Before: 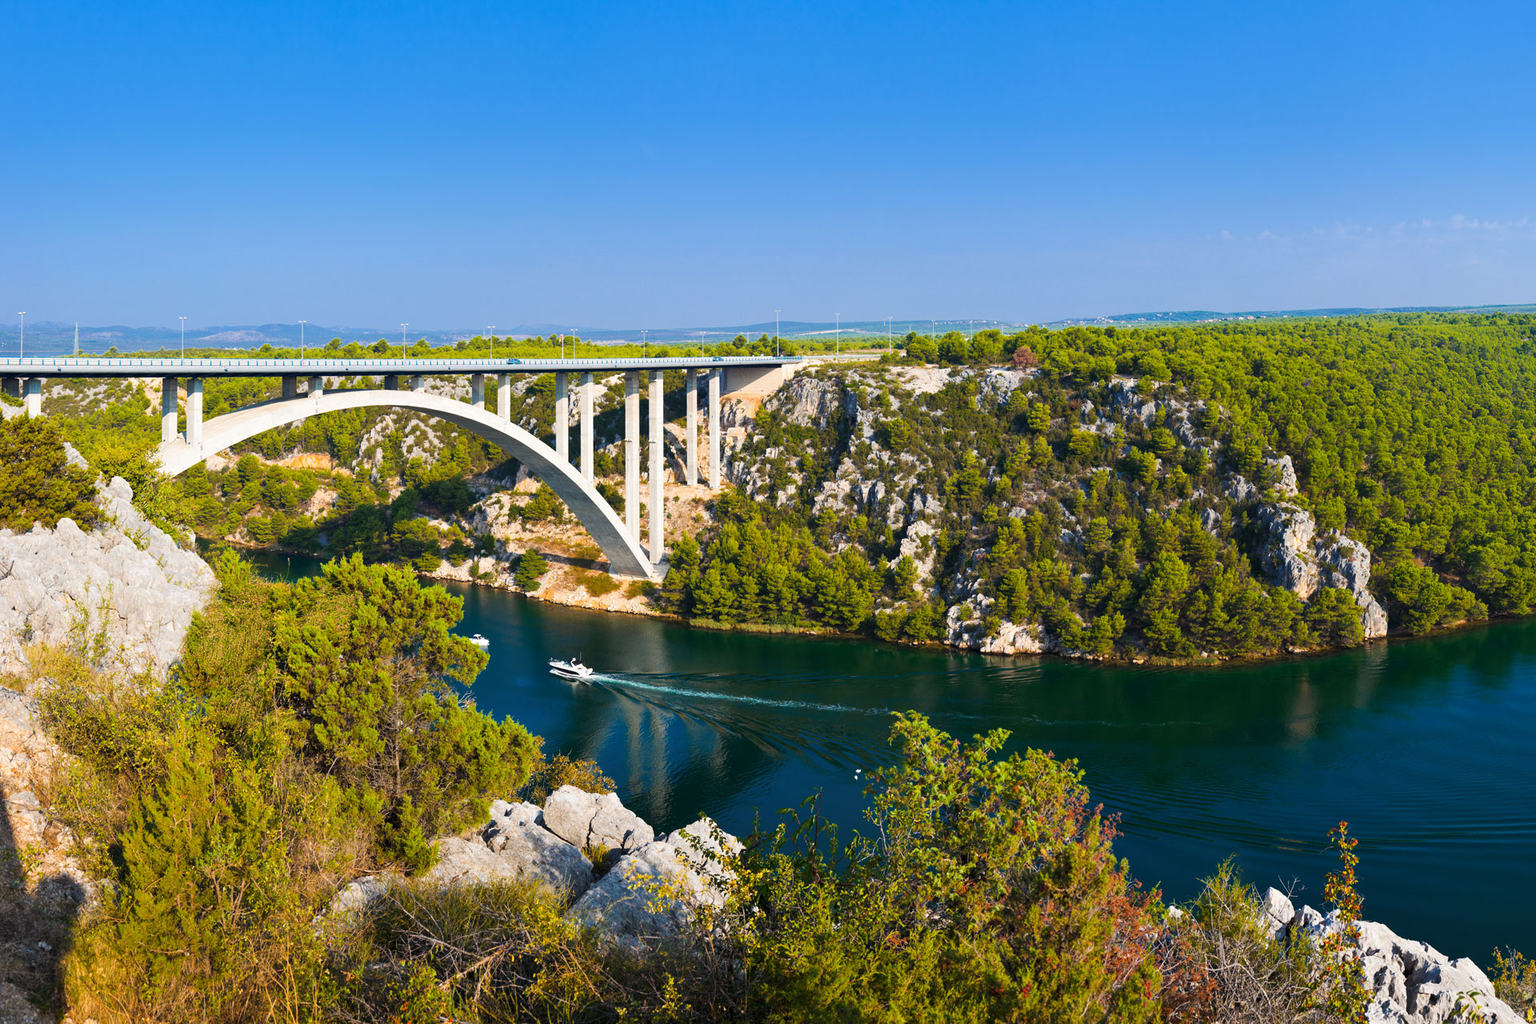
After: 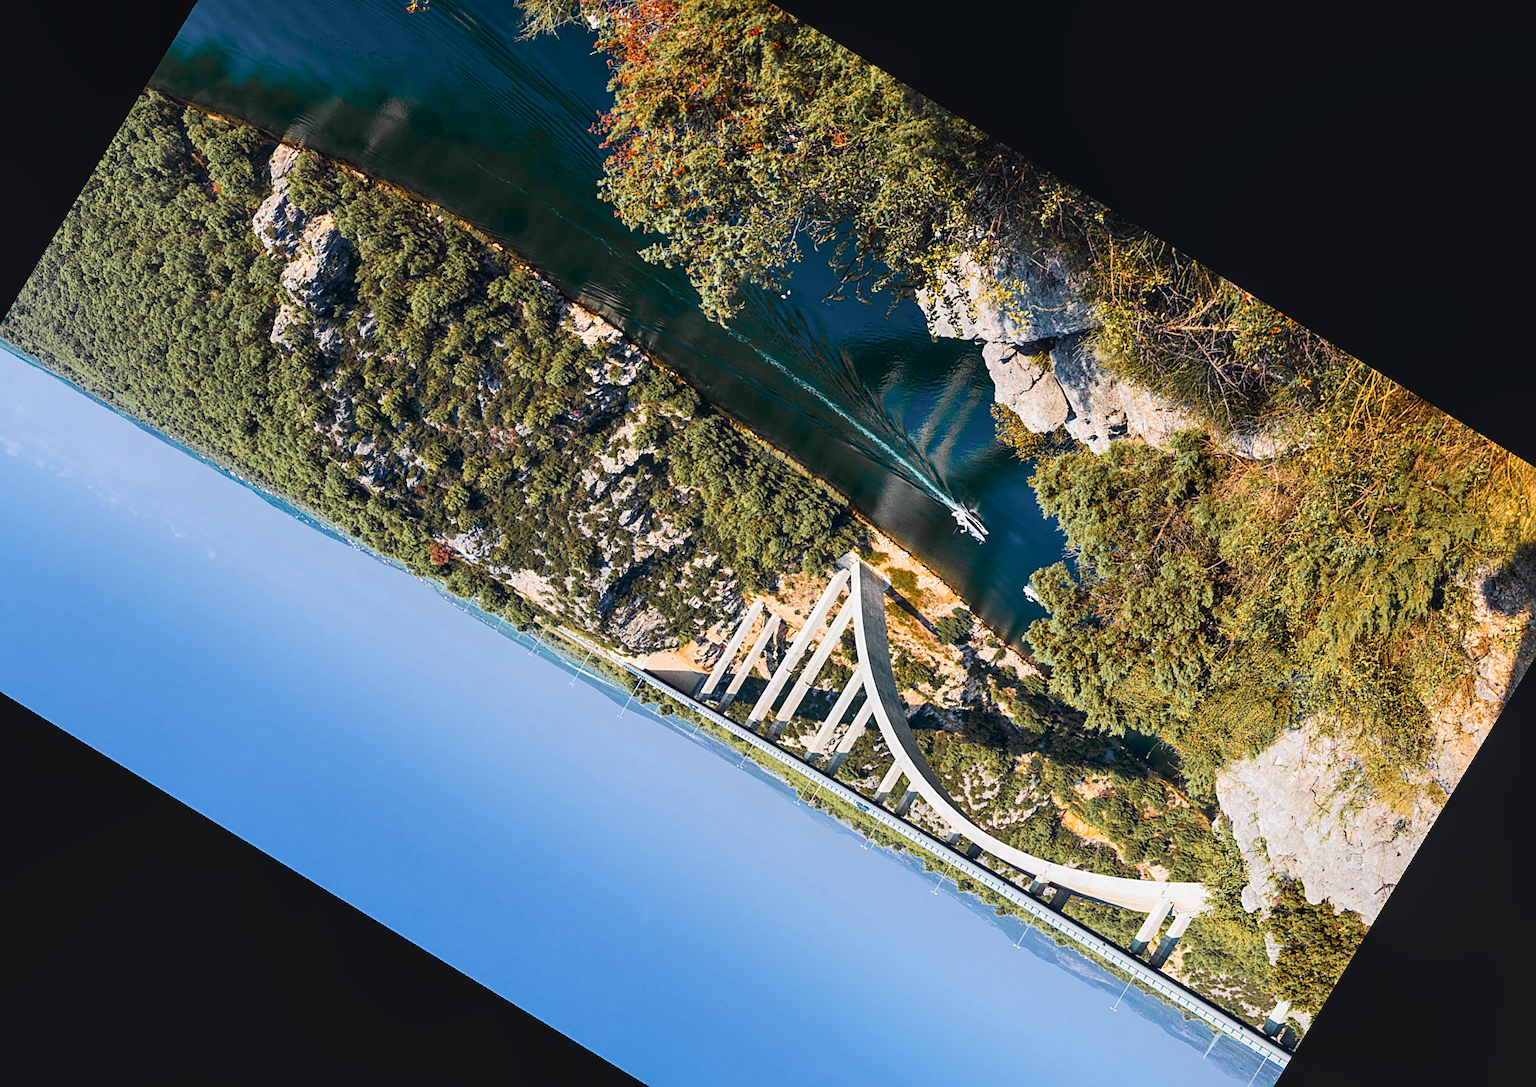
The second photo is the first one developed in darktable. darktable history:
color zones: curves: ch1 [(0, 0.679) (0.143, 0.647) (0.286, 0.261) (0.378, -0.011) (0.571, 0.396) (0.714, 0.399) (0.857, 0.406) (1, 0.679)]
contrast equalizer: octaves 7, y [[0.6 ×6], [0.55 ×6], [0 ×6], [0 ×6], [0 ×6]], mix 0.15
local contrast: on, module defaults
sharpen: on, module defaults
exposure: black level correction 0.004, exposure 0.014 EV, compensate highlight preservation false
tone curve: curves: ch0 [(0, 0.045) (0.155, 0.169) (0.46, 0.466) (0.751, 0.788) (1, 0.961)]; ch1 [(0, 0) (0.43, 0.408) (0.472, 0.469) (0.505, 0.503) (0.553, 0.555) (0.592, 0.581) (1, 1)]; ch2 [(0, 0) (0.505, 0.495) (0.579, 0.569) (1, 1)], color space Lab, independent channels, preserve colors none
crop and rotate: angle 148.68°, left 9.111%, top 15.603%, right 4.588%, bottom 17.041%
